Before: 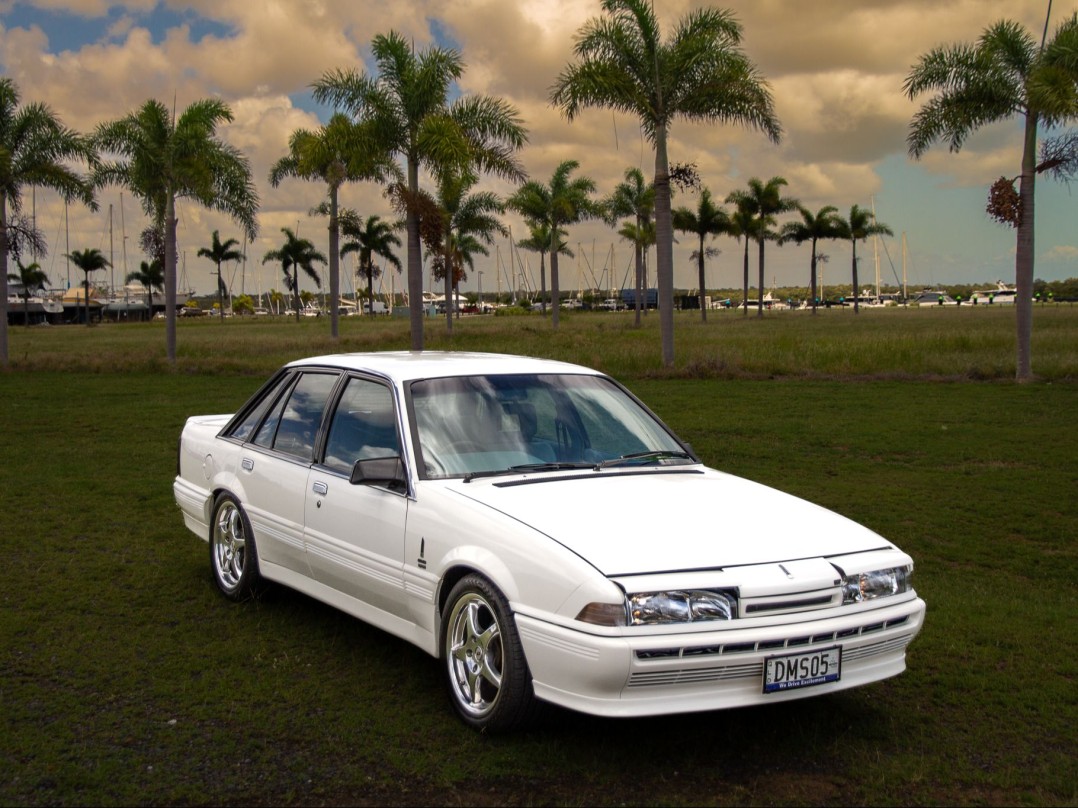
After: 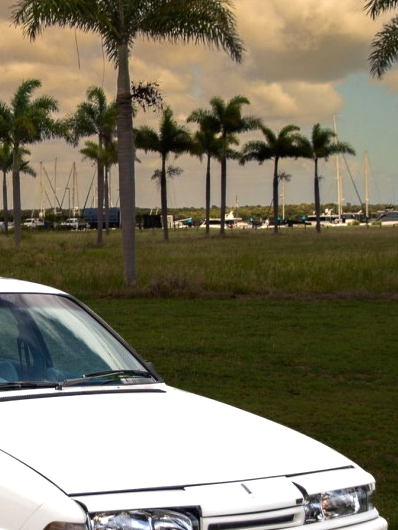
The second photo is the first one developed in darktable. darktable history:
crop and rotate: left 49.936%, top 10.094%, right 13.136%, bottom 24.256%
tone equalizer: -8 EV -0.417 EV, -7 EV -0.389 EV, -6 EV -0.333 EV, -5 EV -0.222 EV, -3 EV 0.222 EV, -2 EV 0.333 EV, -1 EV 0.389 EV, +0 EV 0.417 EV, edges refinement/feathering 500, mask exposure compensation -1.57 EV, preserve details no
white balance: red 1, blue 1
